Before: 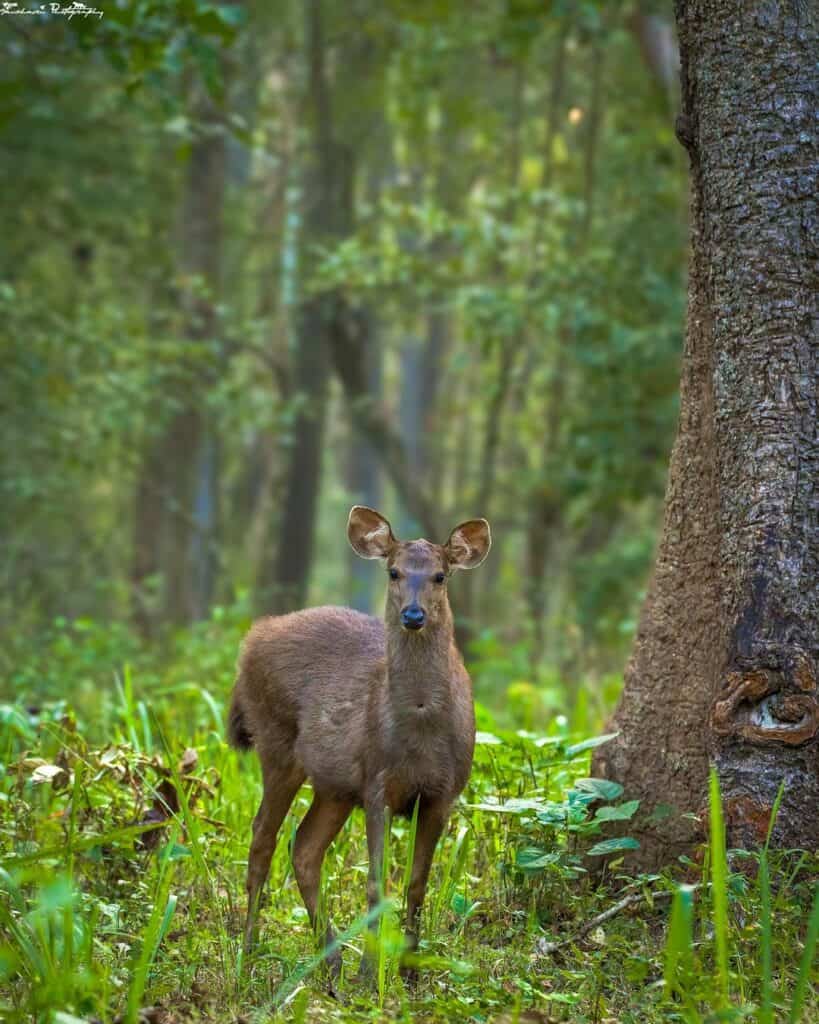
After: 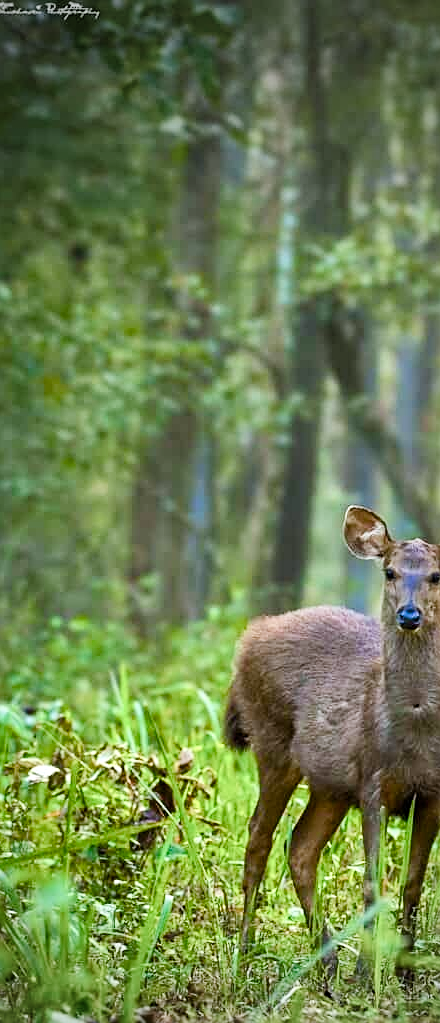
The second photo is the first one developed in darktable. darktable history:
tone curve: curves: ch0 [(0, 0) (0.004, 0.001) (0.133, 0.112) (0.325, 0.362) (0.832, 0.893) (1, 1)], color space Lab, linked channels, preserve colors none
sharpen: on, module defaults
color balance rgb: shadows lift › chroma 1%, shadows lift › hue 113°, highlights gain › chroma 0.2%, highlights gain › hue 333°, perceptual saturation grading › global saturation 20%, perceptual saturation grading › highlights -50%, perceptual saturation grading › shadows 25%, contrast -10%
crop: left 0.587%, right 45.588%, bottom 0.086%
vignetting: fall-off start 64.63%, center (-0.034, 0.148), width/height ratio 0.881
tone equalizer: -8 EV -0.417 EV, -7 EV -0.389 EV, -6 EV -0.333 EV, -5 EV -0.222 EV, -3 EV 0.222 EV, -2 EV 0.333 EV, -1 EV 0.389 EV, +0 EV 0.417 EV, edges refinement/feathering 500, mask exposure compensation -1.57 EV, preserve details no
white balance: red 0.967, blue 1.049
